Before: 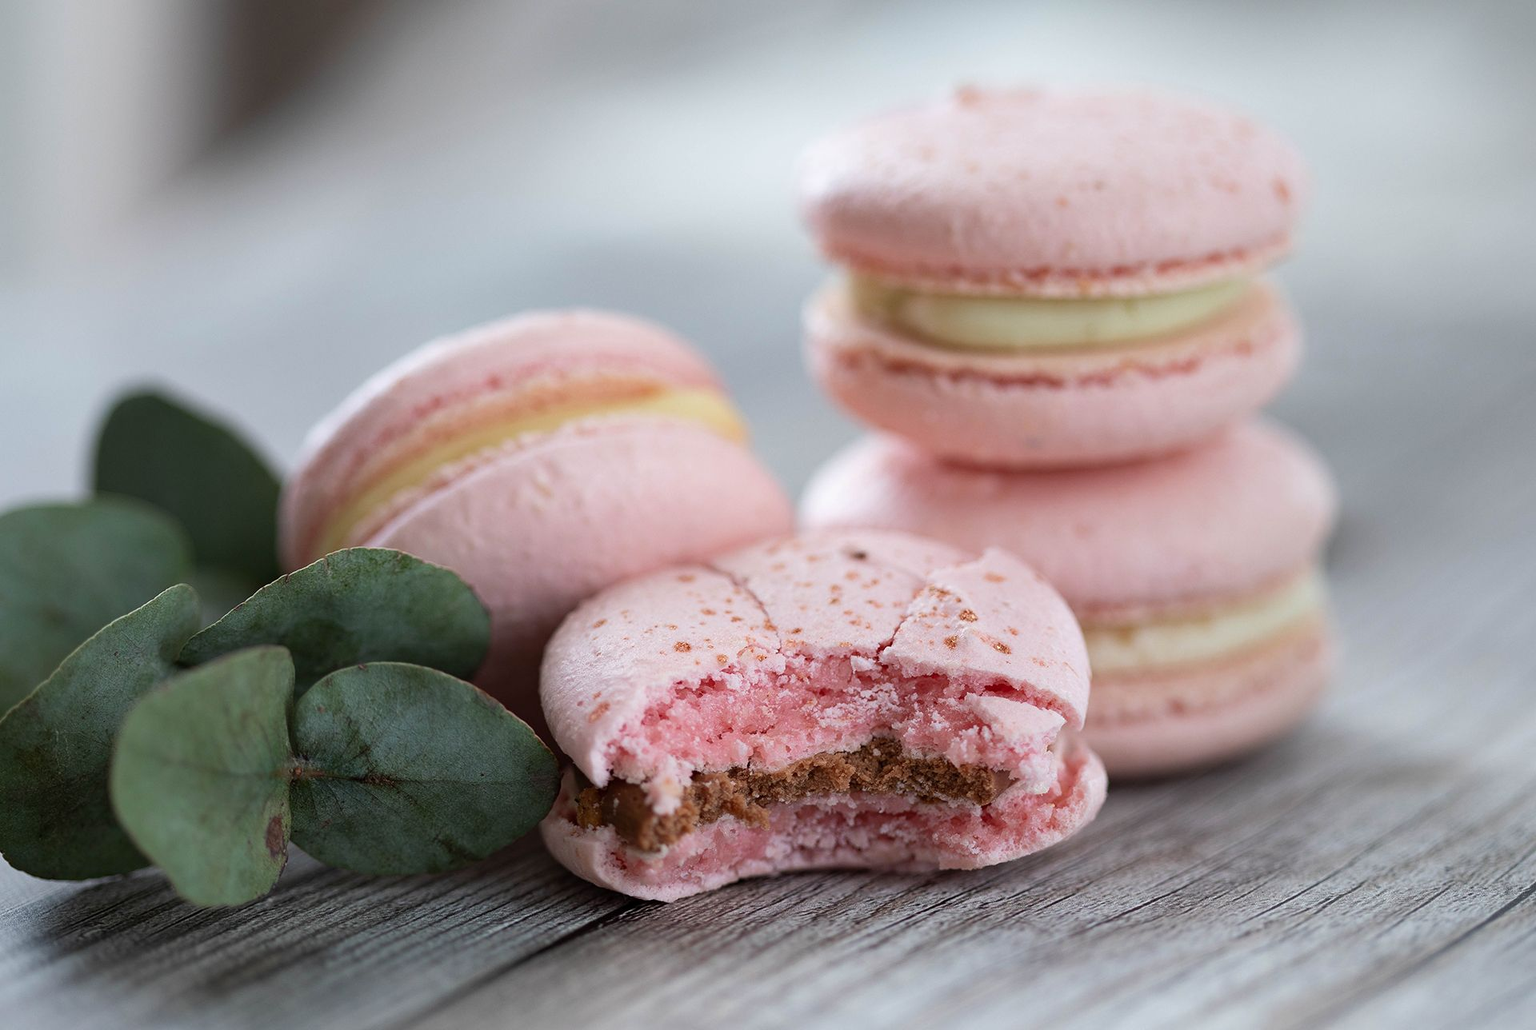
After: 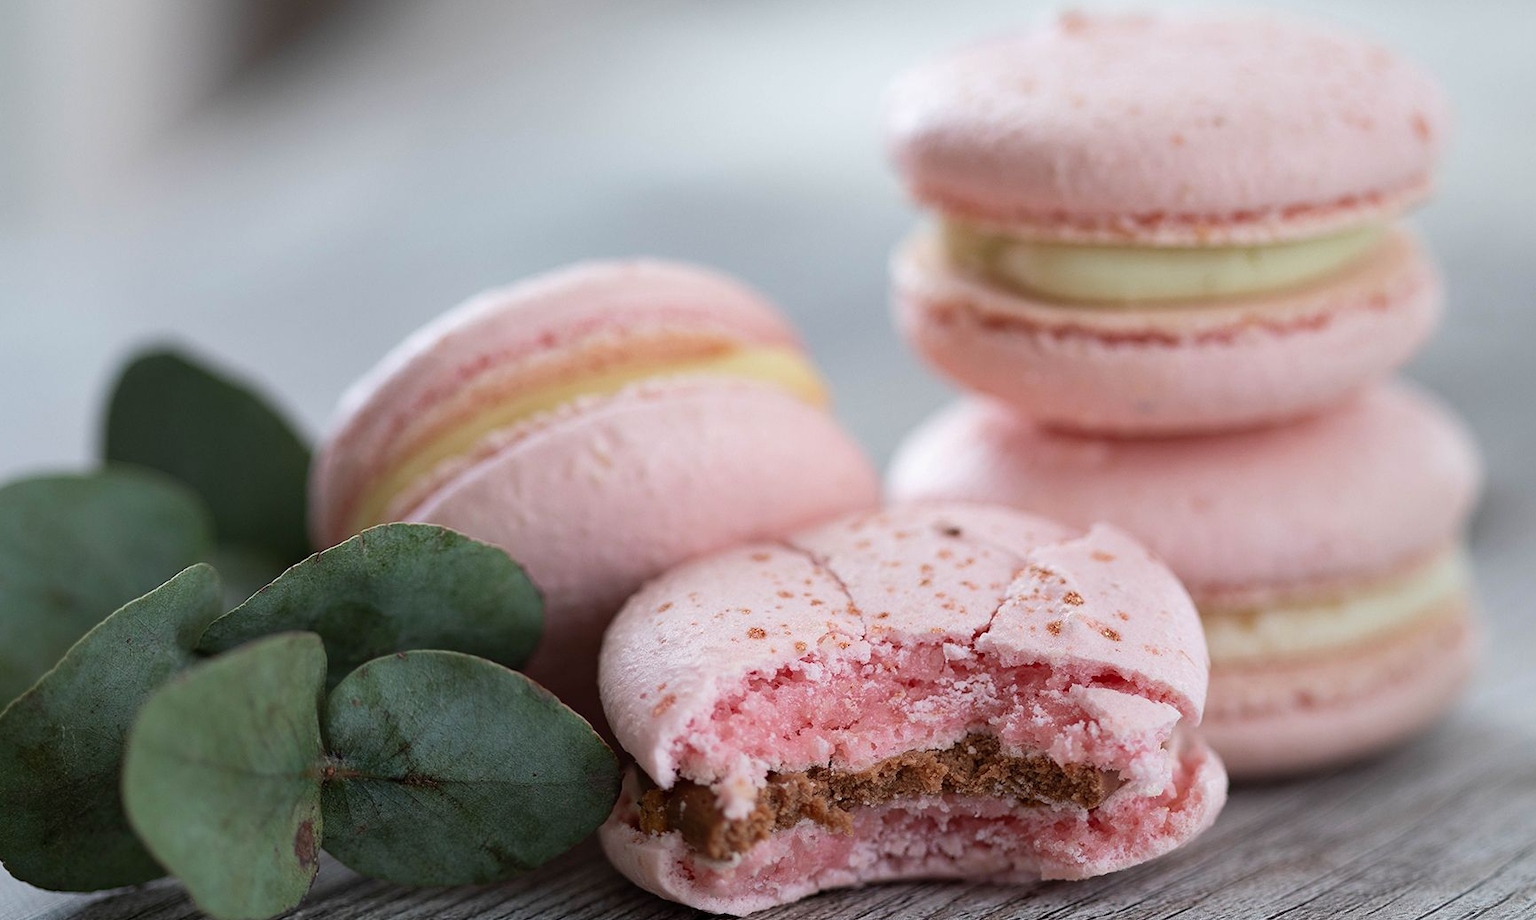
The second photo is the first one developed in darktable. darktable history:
crop: top 7.439%, right 9.742%, bottom 11.913%
